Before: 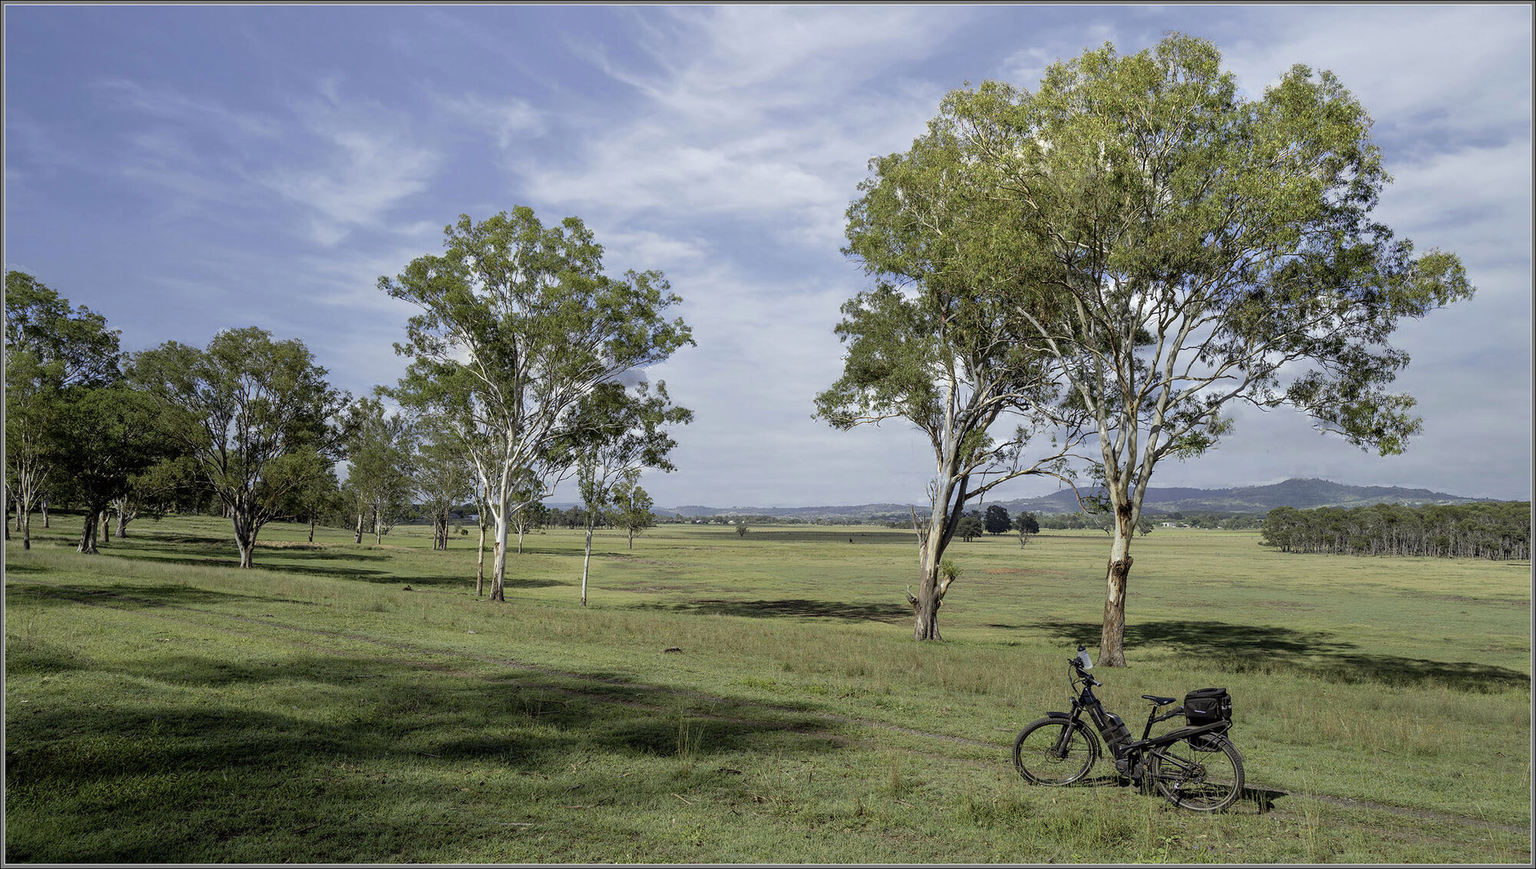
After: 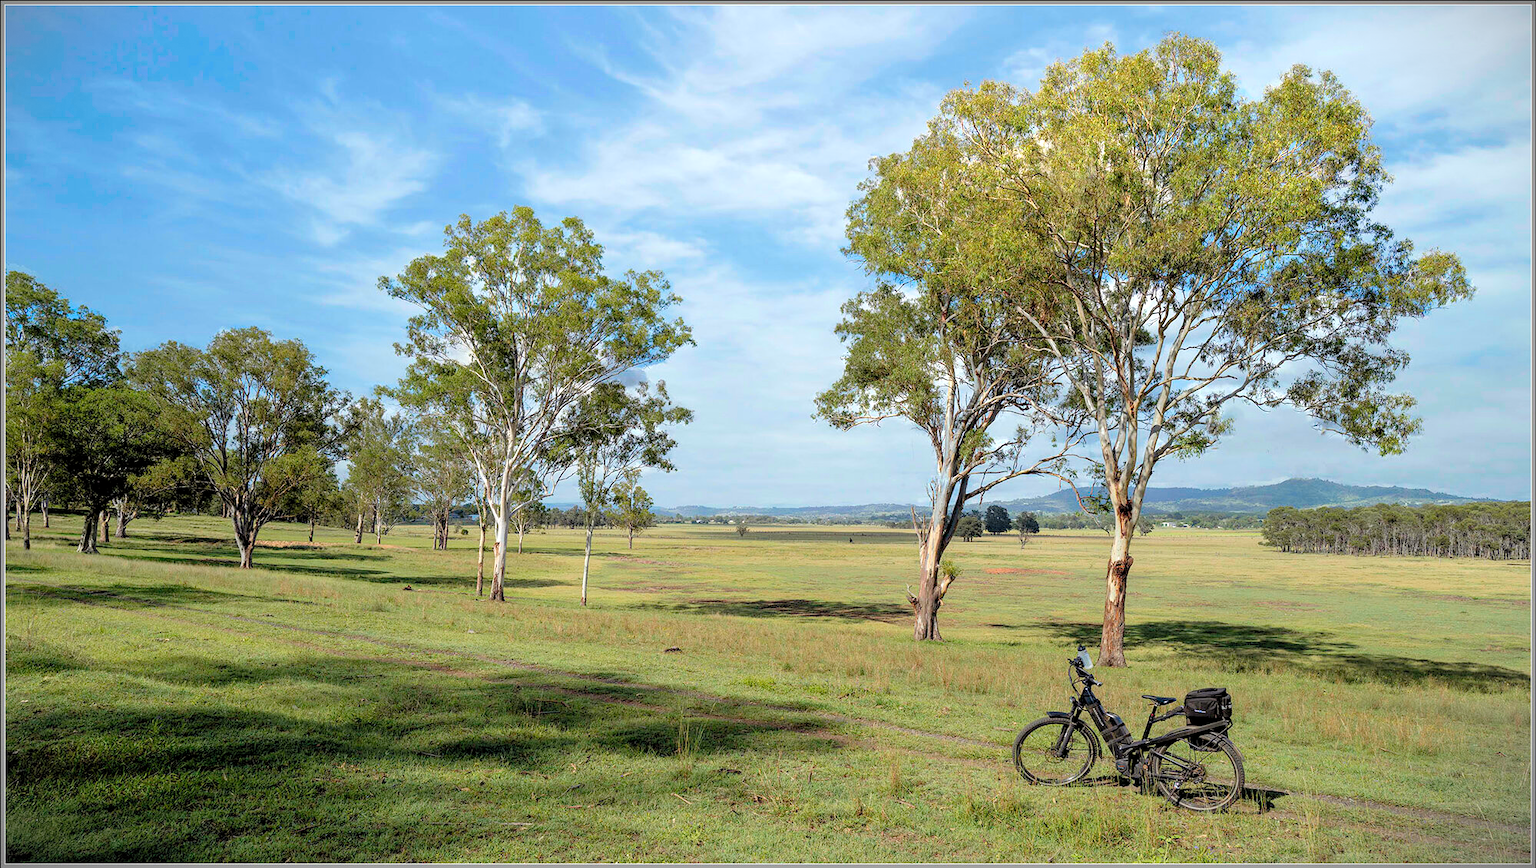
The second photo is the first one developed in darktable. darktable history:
levels: levels [0.044, 0.416, 0.908]
vignetting: fall-off start 100%, saturation -0.643, center (-0.031, -0.047), width/height ratio 1.311, dithering 8-bit output, unbound false
